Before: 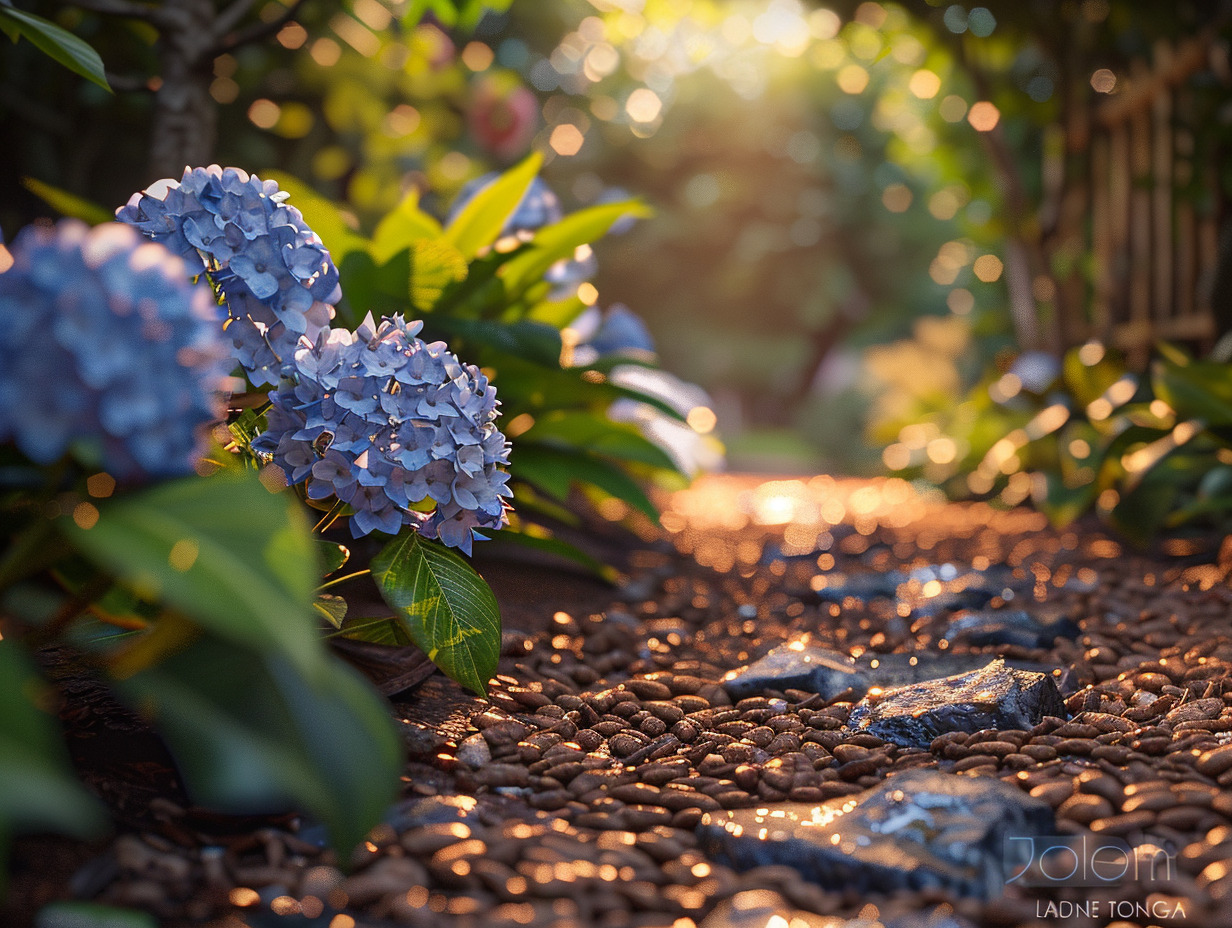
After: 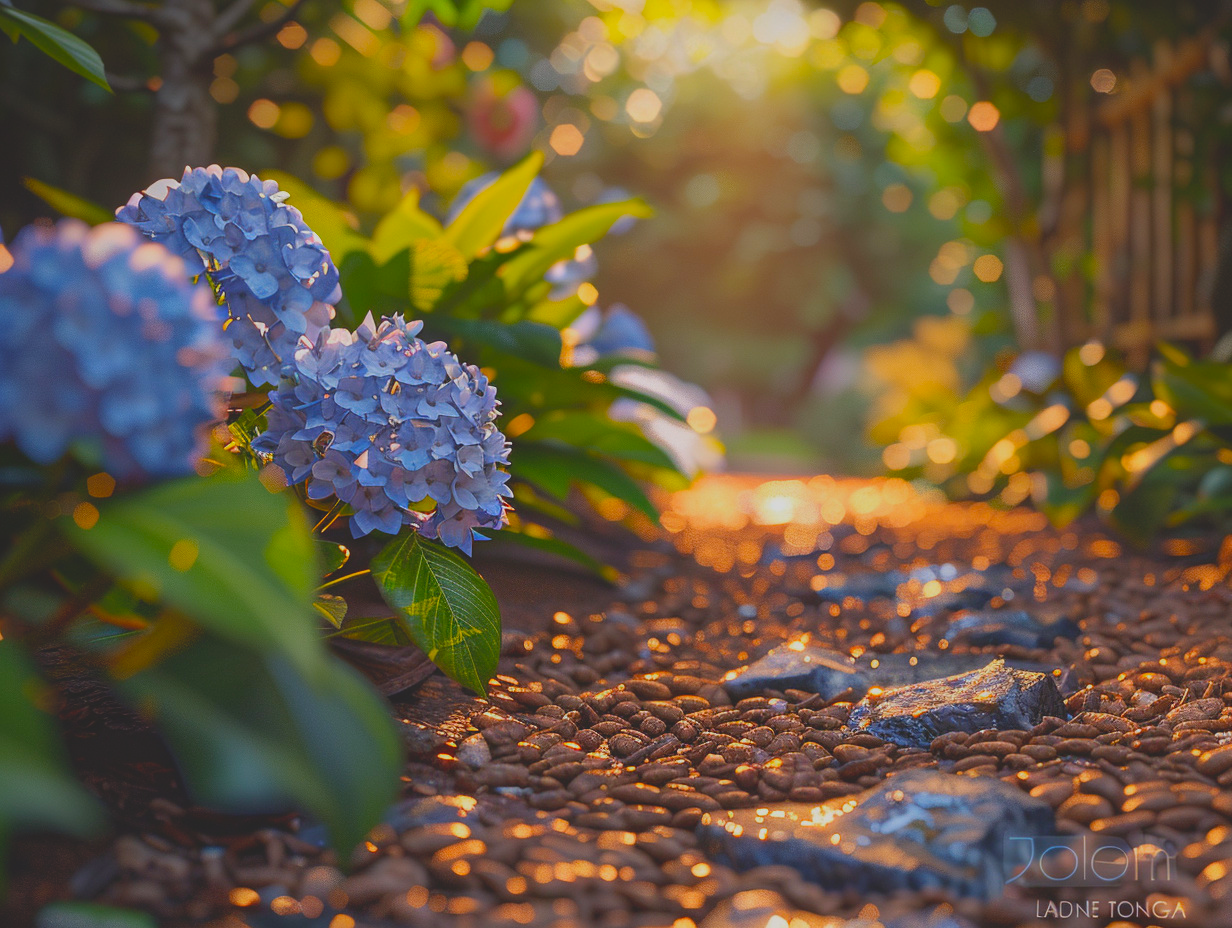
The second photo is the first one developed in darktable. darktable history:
contrast brightness saturation: contrast -0.28
color balance: output saturation 120%
